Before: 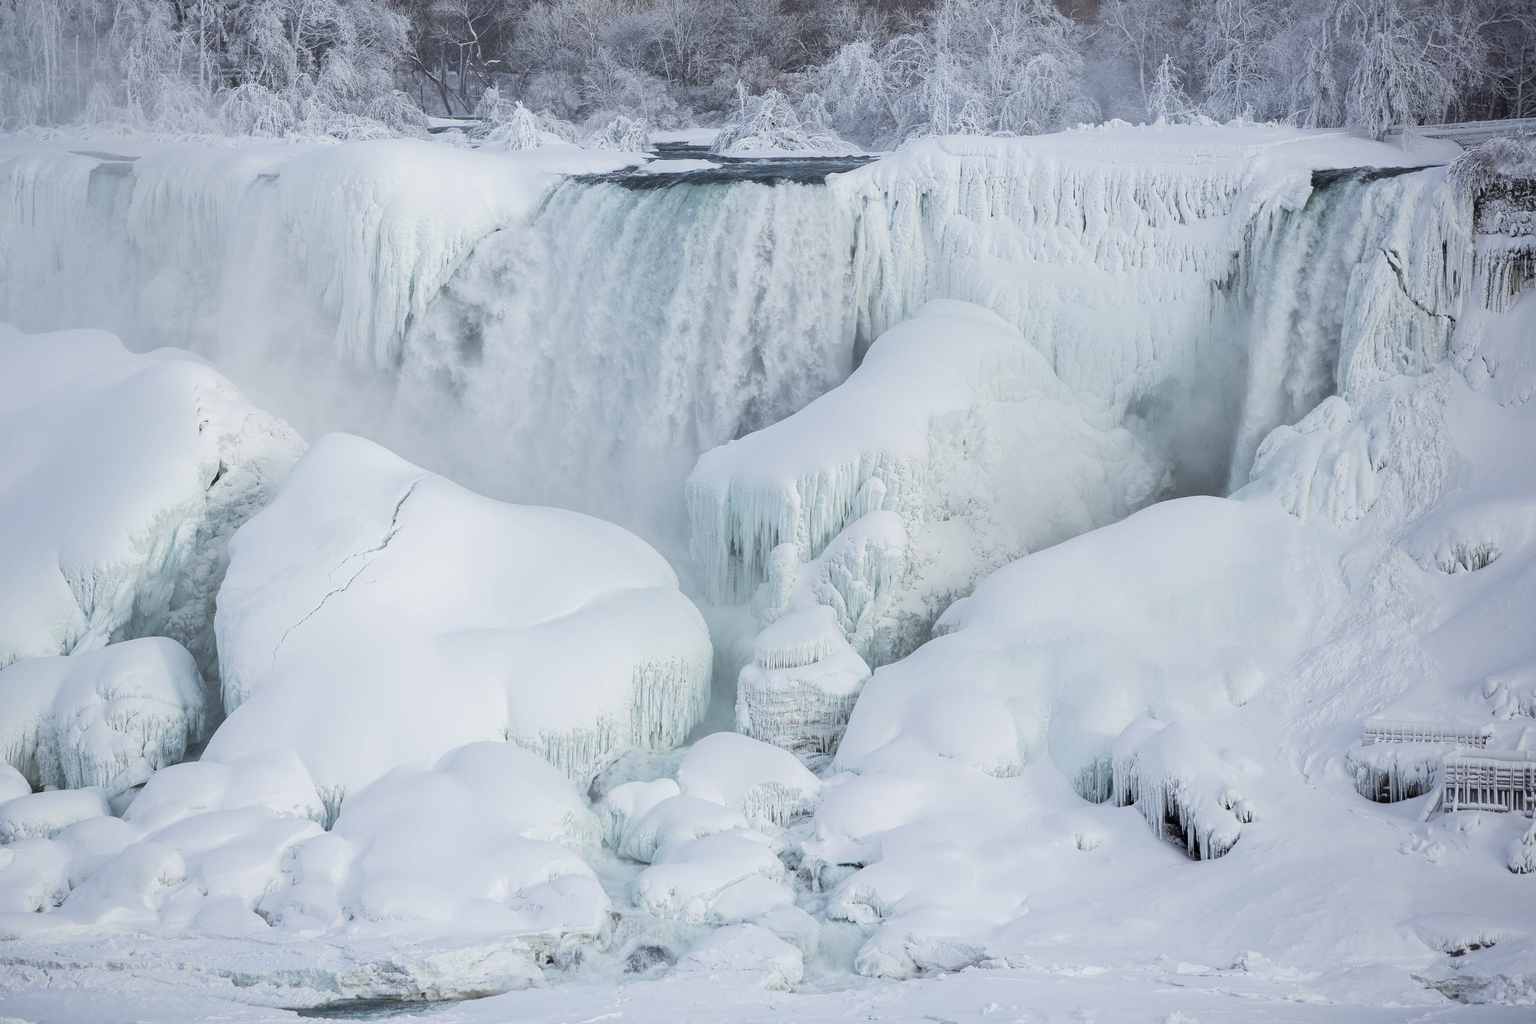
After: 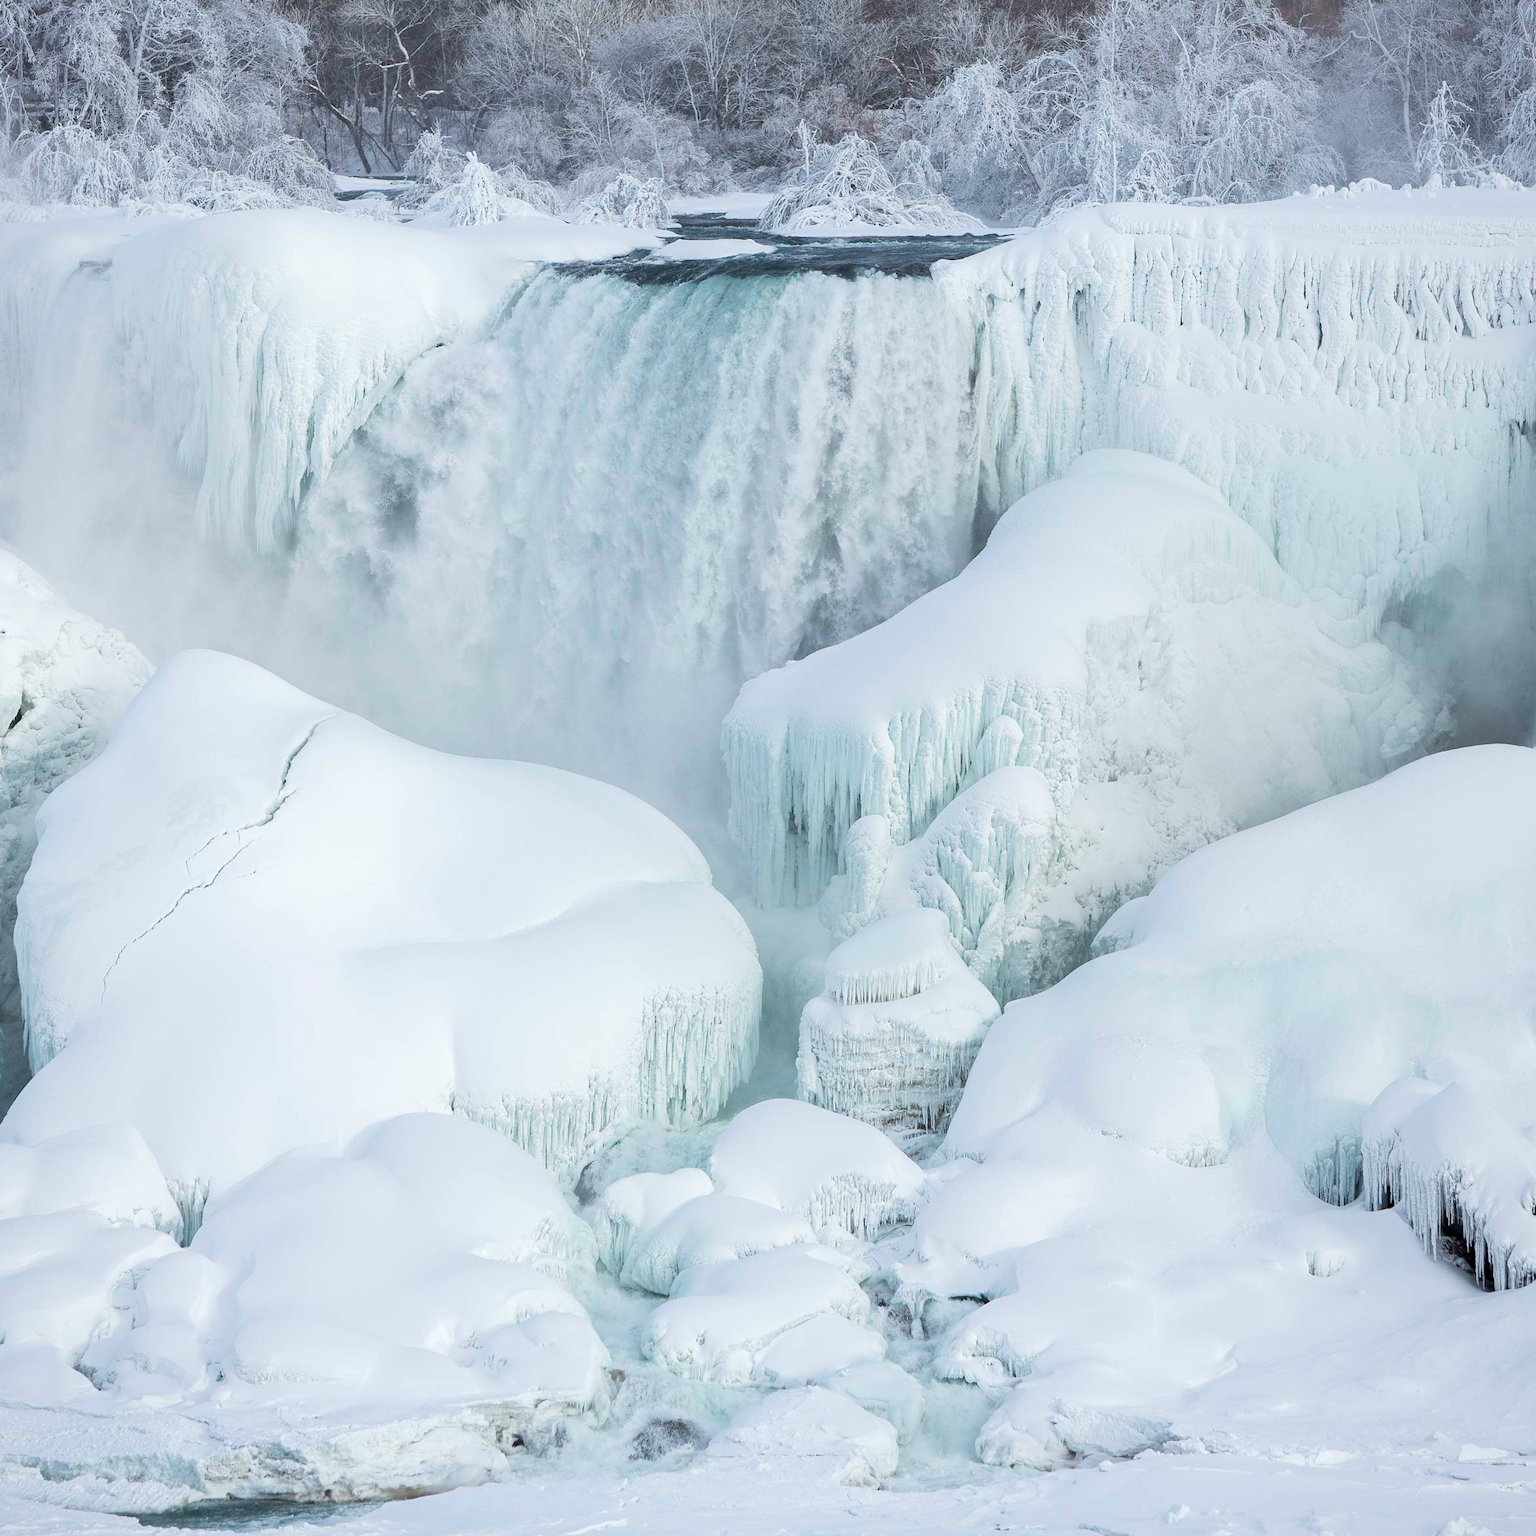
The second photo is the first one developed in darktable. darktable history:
exposure: exposure 0.207 EV, compensate highlight preservation false
crop and rotate: left 13.359%, right 20.007%
